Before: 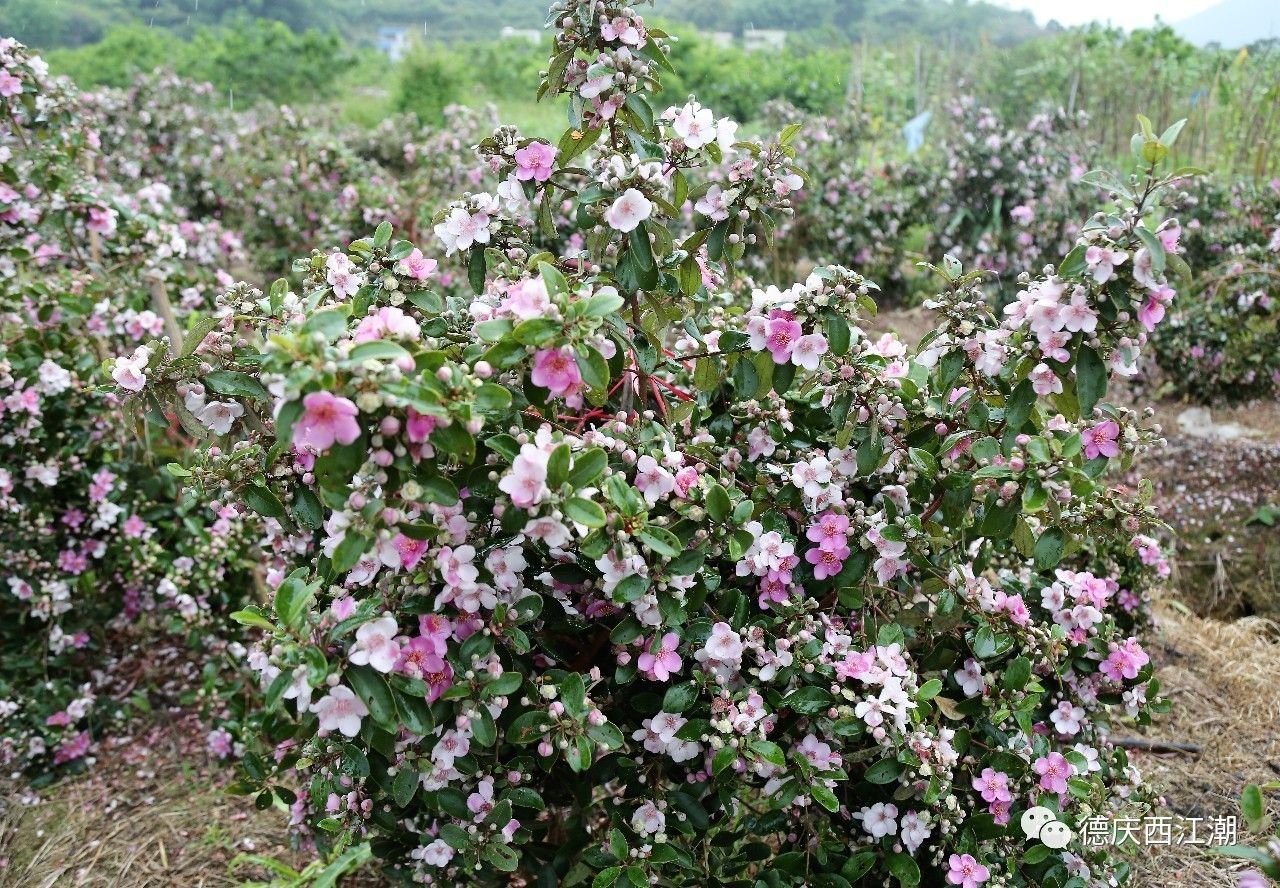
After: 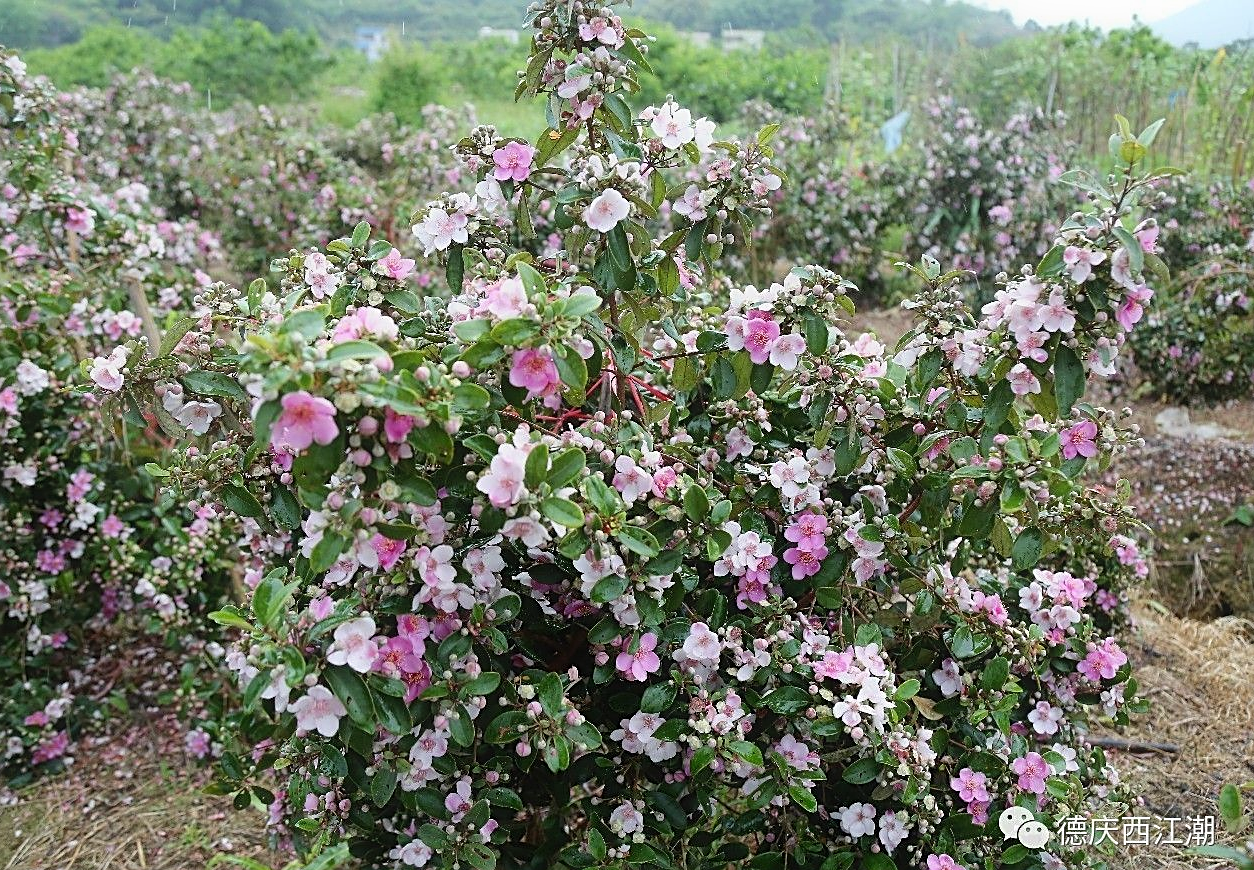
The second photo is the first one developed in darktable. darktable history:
crop: left 1.743%, right 0.268%, bottom 2.011%
white balance: emerald 1
contrast equalizer: y [[0.5, 0.486, 0.447, 0.446, 0.489, 0.5], [0.5 ×6], [0.5 ×6], [0 ×6], [0 ×6]]
sharpen: on, module defaults
